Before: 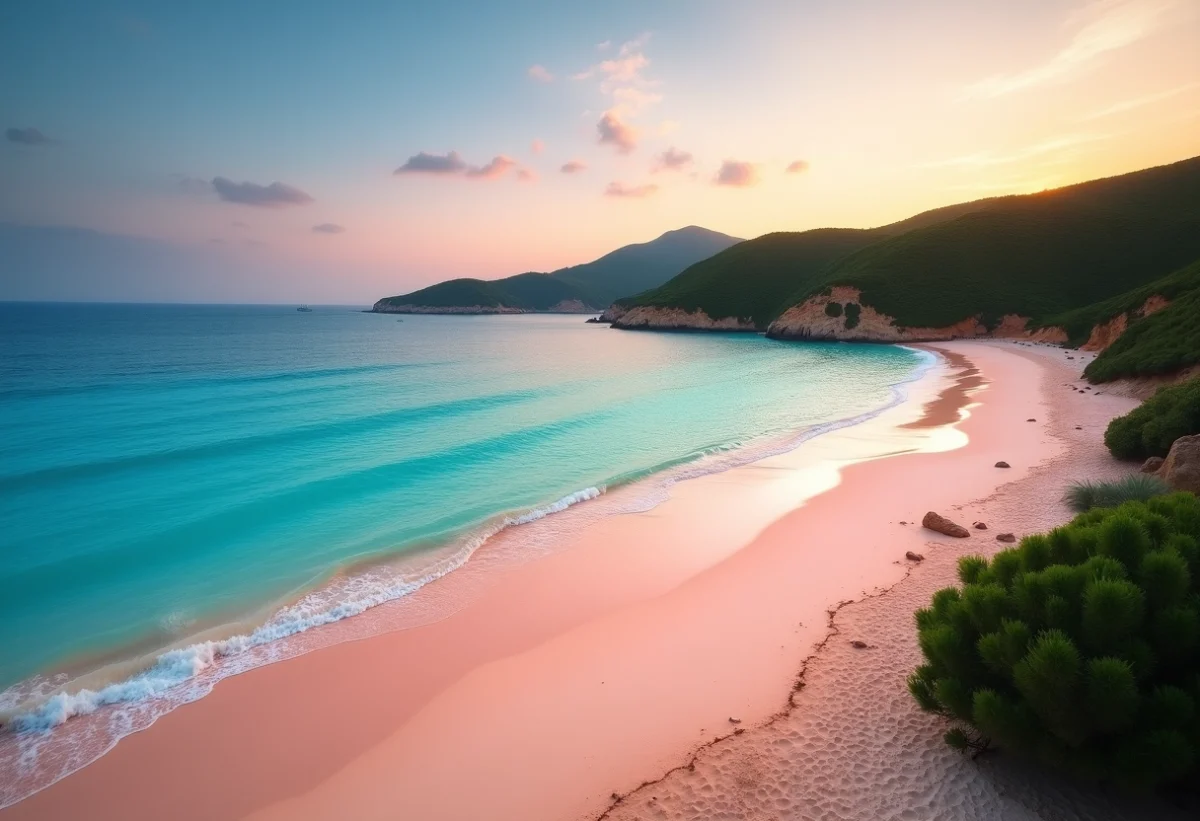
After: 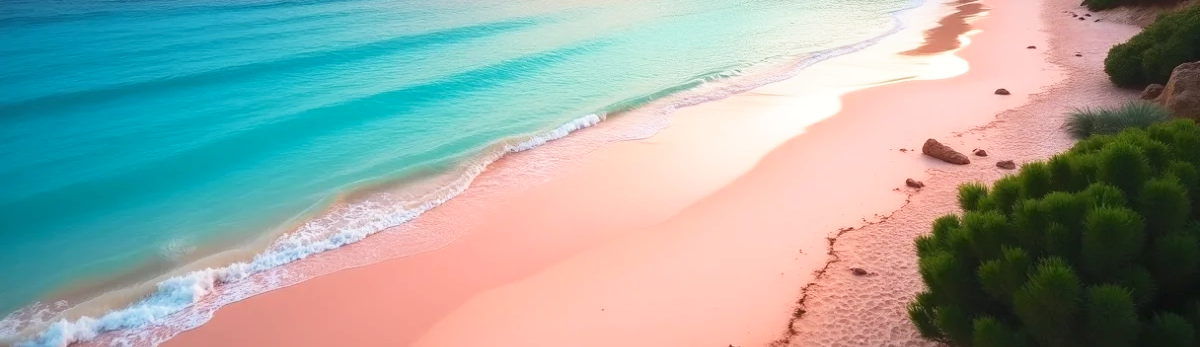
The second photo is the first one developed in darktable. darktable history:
shadows and highlights: shadows 62.19, white point adjustment 0.47, highlights -34.46, compress 83.48%
crop: top 45.435%, bottom 12.184%
base curve: curves: ch0 [(0, 0) (0.688, 0.865) (1, 1)], preserve colors none
